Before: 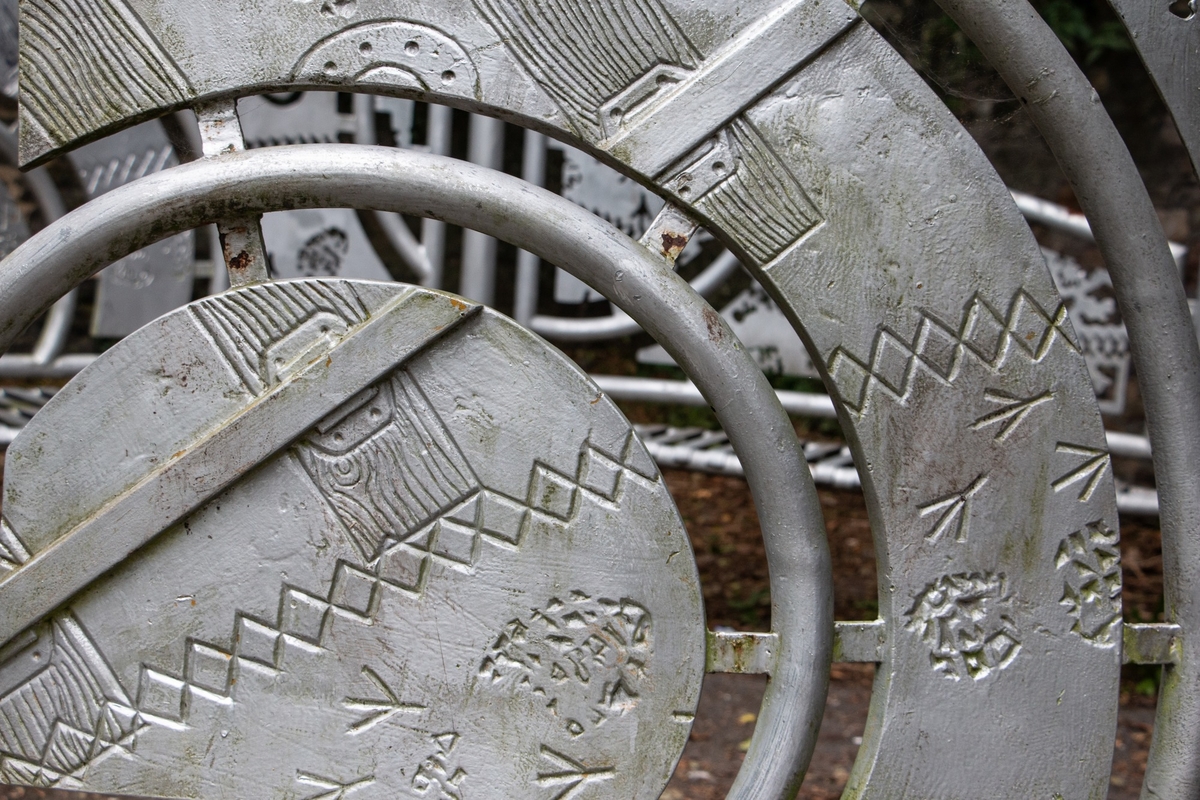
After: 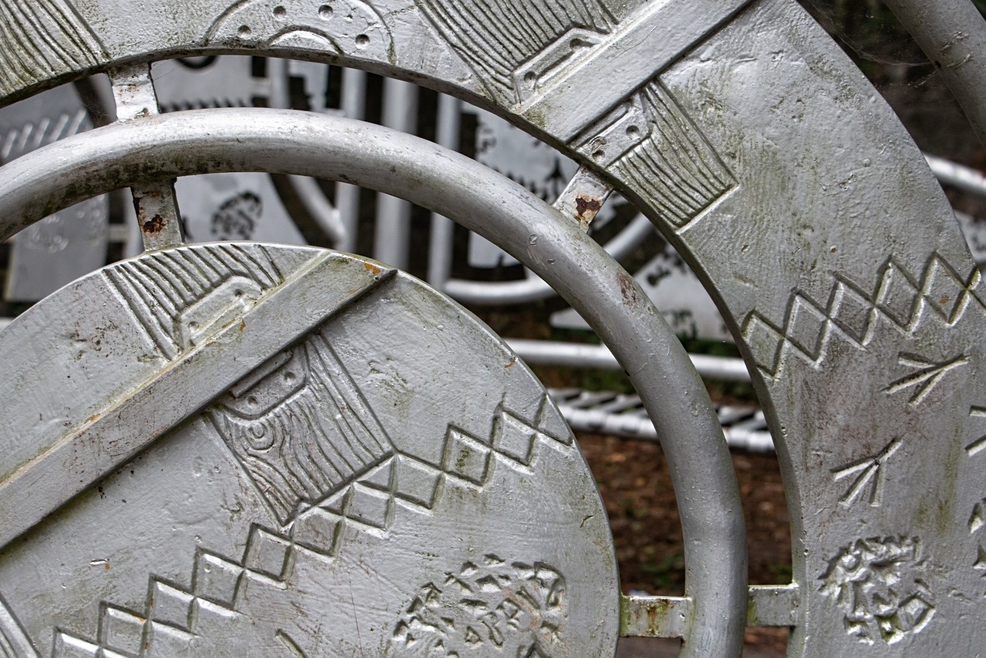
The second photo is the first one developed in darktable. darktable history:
contrast equalizer: octaves 7, y [[0.5 ×4, 0.524, 0.59], [0.5 ×6], [0.5 ×6], [0, 0, 0, 0.01, 0.045, 0.012], [0, 0, 0, 0.044, 0.195, 0.131]], mix -0.192
sharpen: amount 0.202
crop and rotate: left 7.234%, top 4.542%, right 10.565%, bottom 13.084%
